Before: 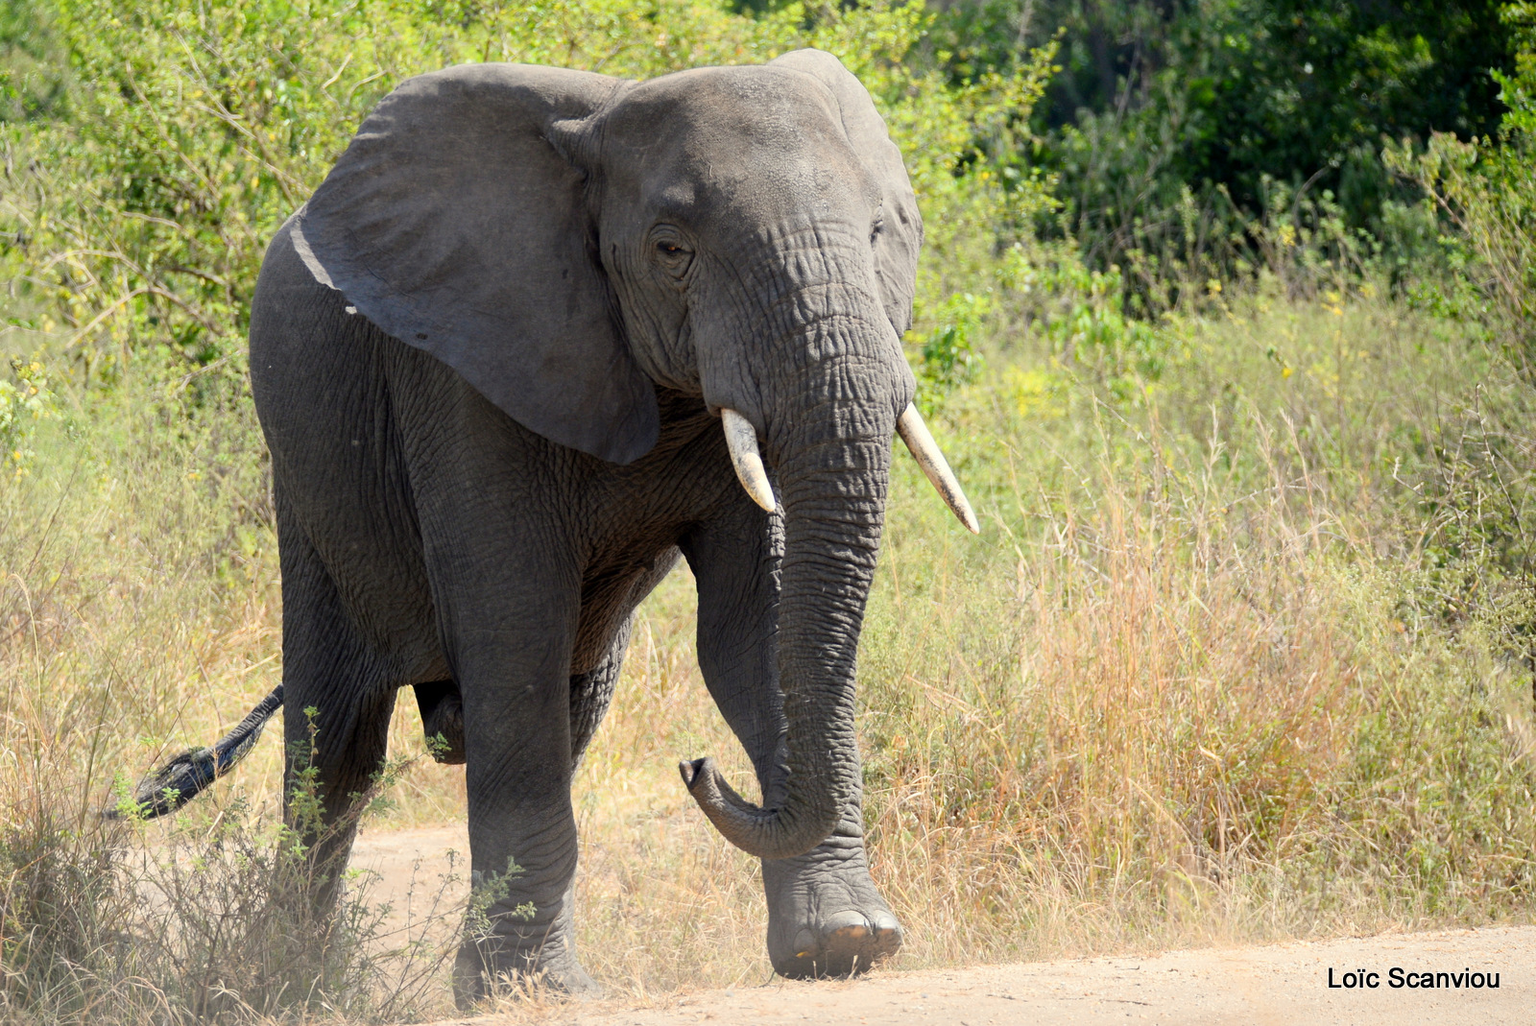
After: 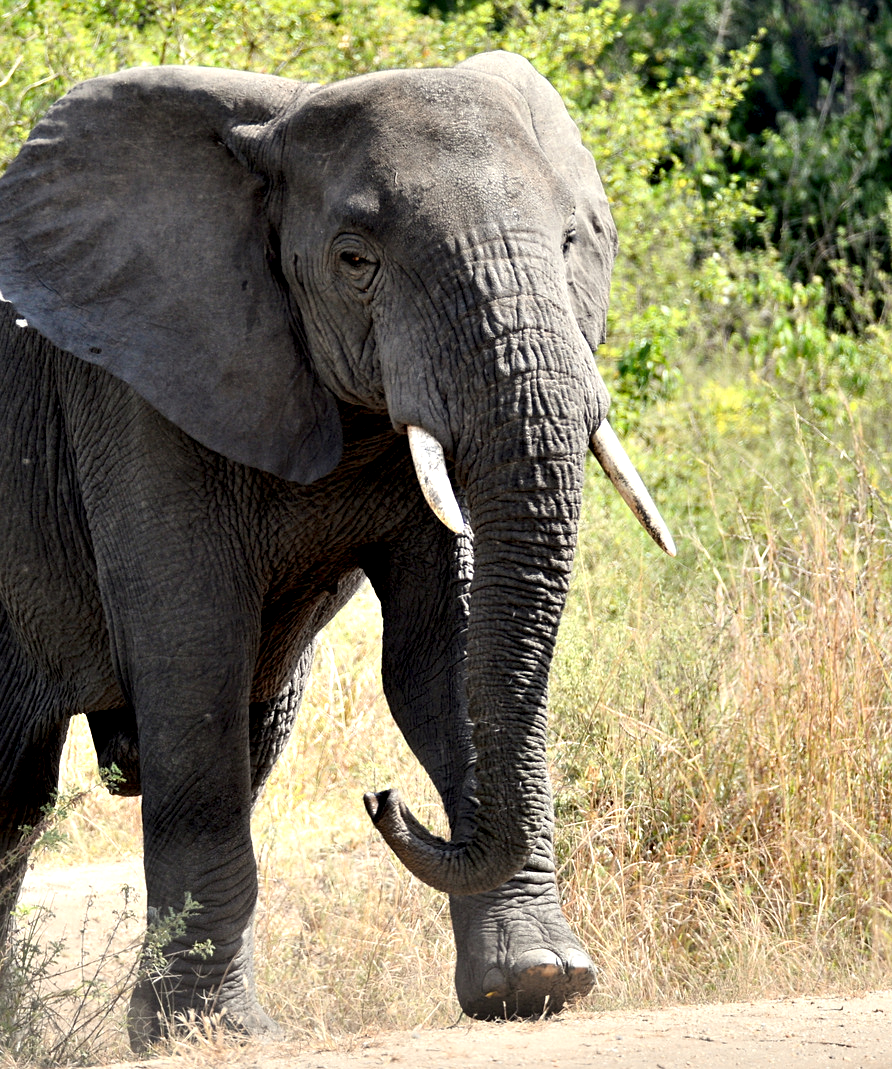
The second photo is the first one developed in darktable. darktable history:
contrast equalizer: y [[0.609, 0.611, 0.615, 0.613, 0.607, 0.603], [0.504, 0.498, 0.496, 0.499, 0.506, 0.516], [0 ×6], [0 ×6], [0 ×6]]
crop: left 21.541%, right 22.695%
sharpen: amount 0.207
